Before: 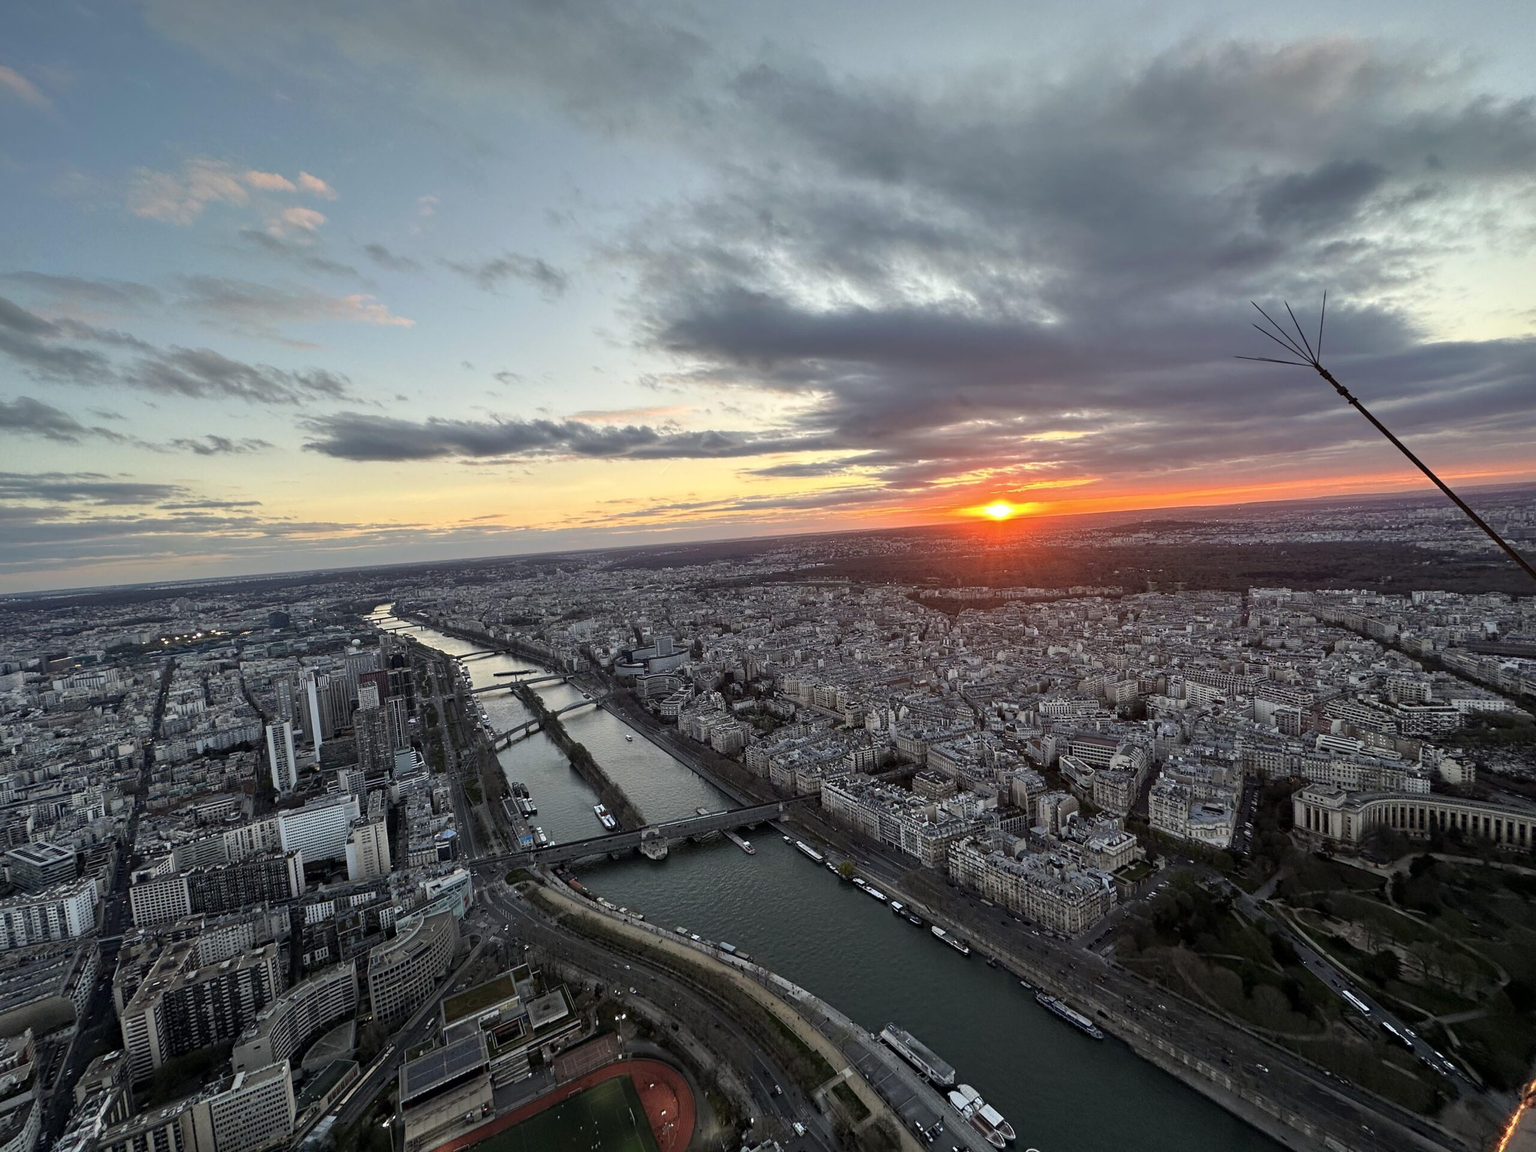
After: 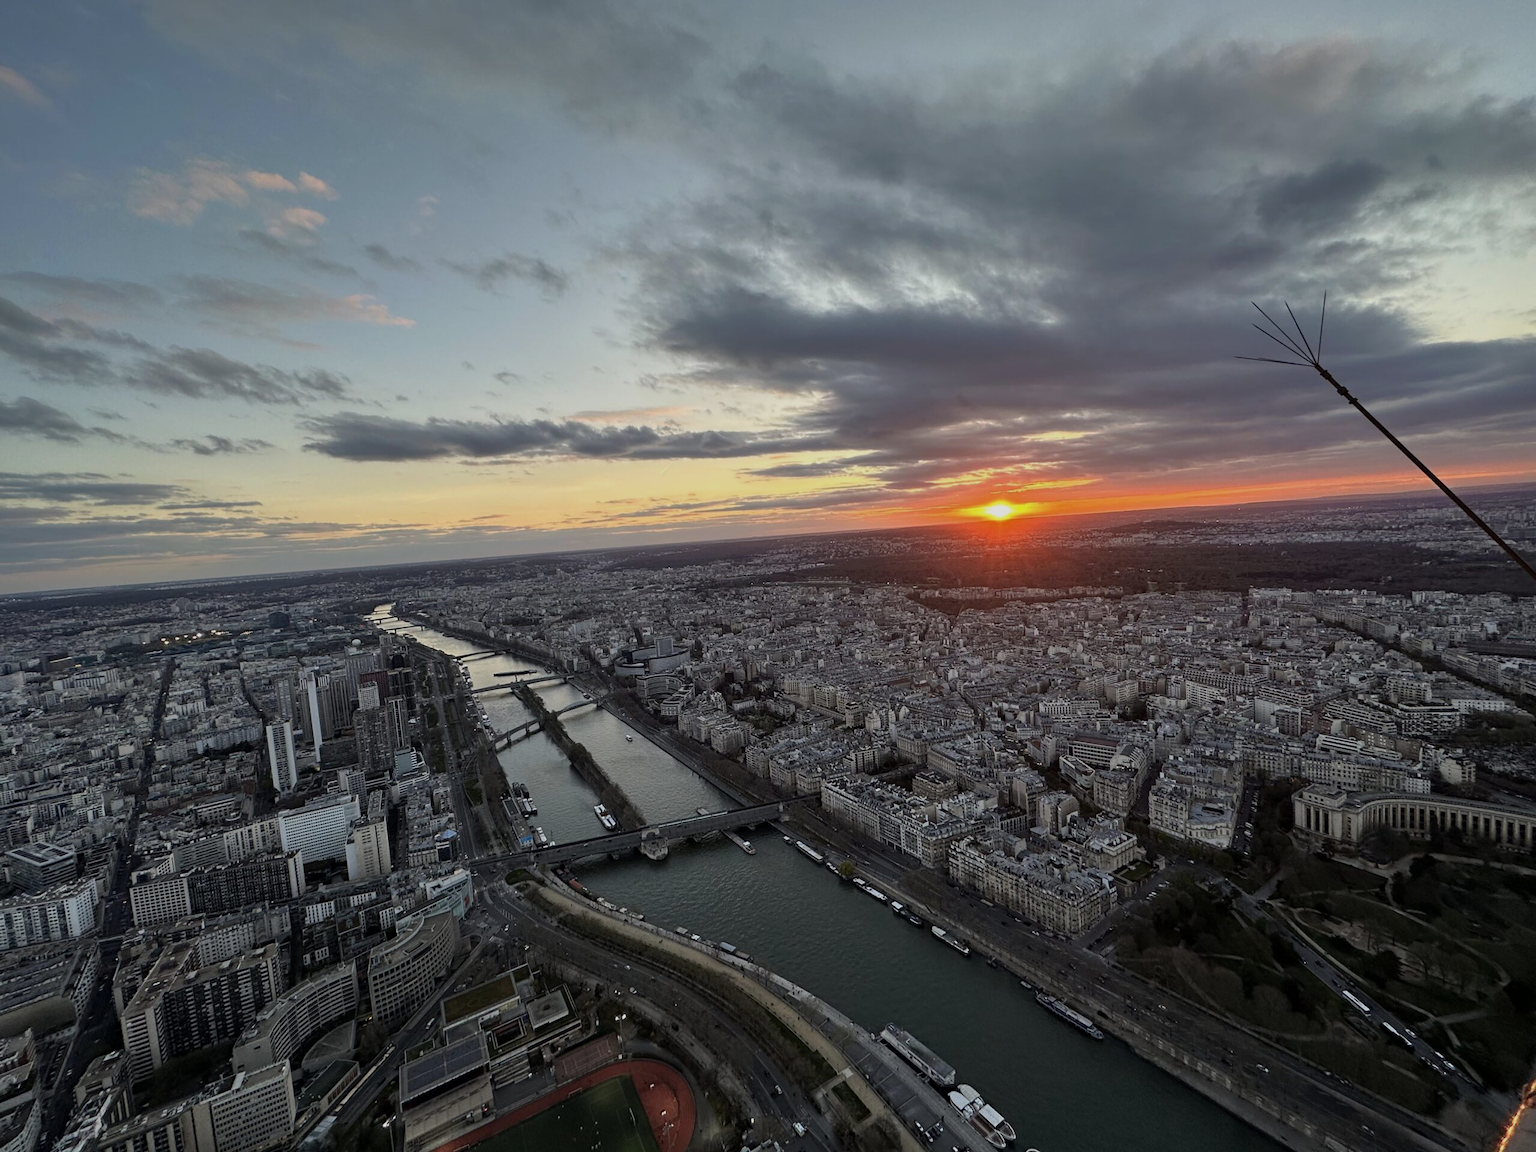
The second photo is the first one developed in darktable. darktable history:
exposure: exposure -0.462 EV, compensate highlight preservation false
